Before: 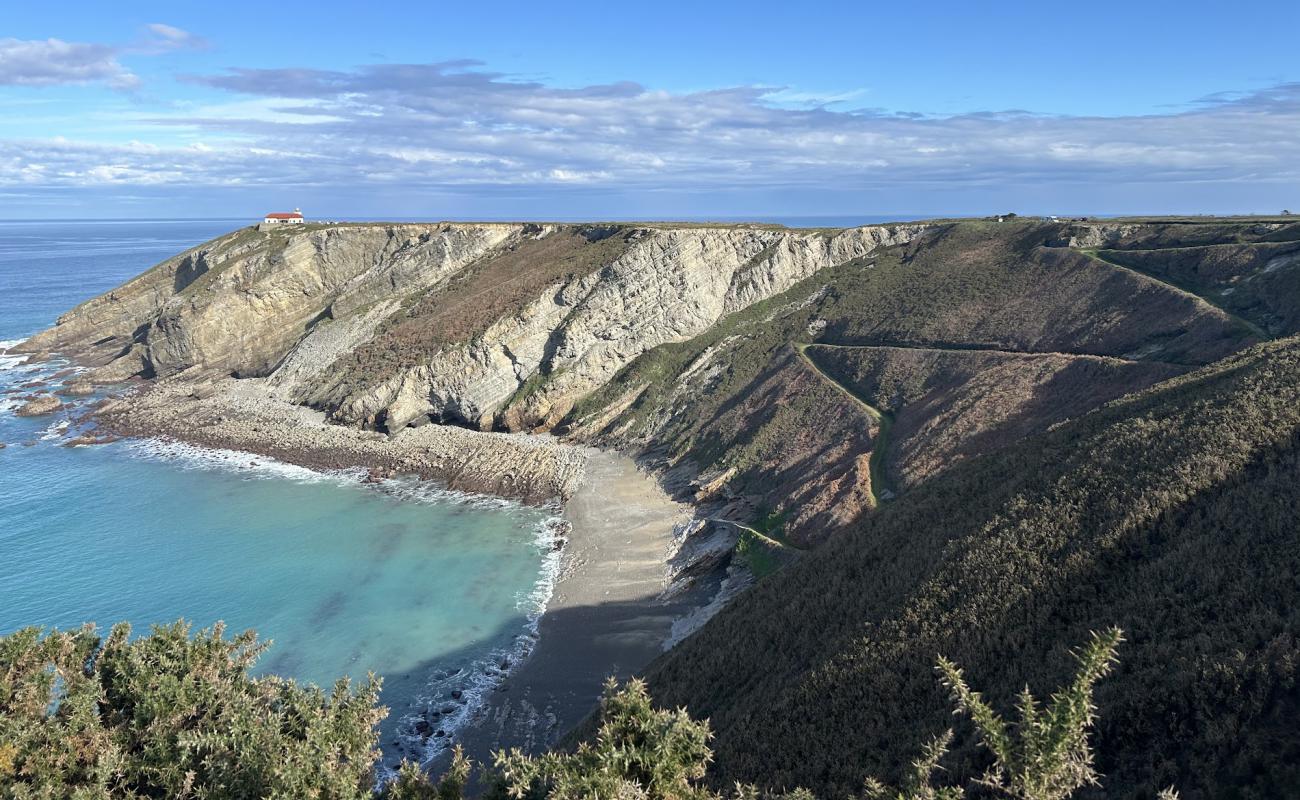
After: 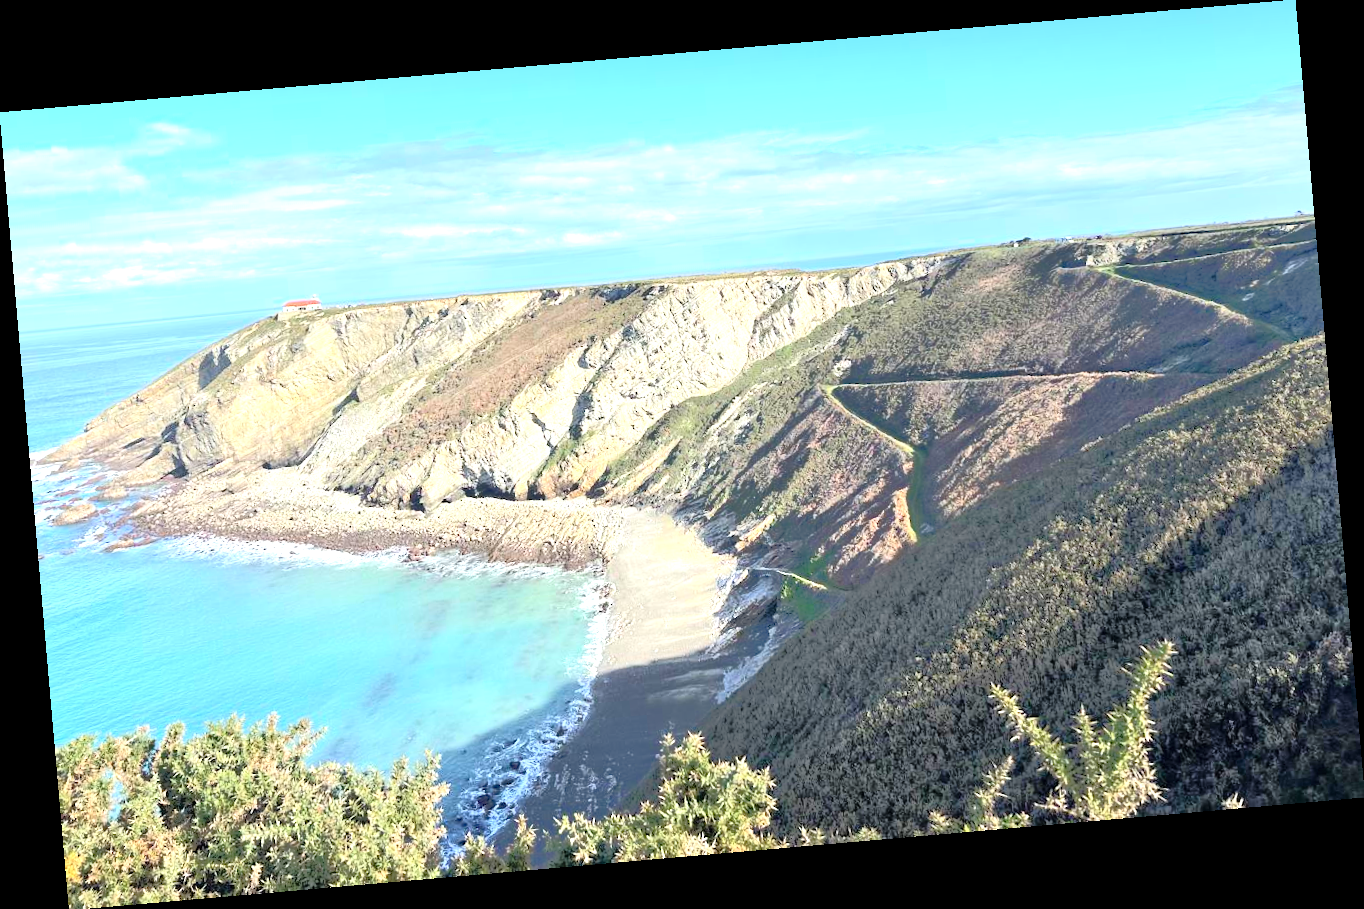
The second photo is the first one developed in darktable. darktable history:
contrast brightness saturation: contrast 0.2, brightness 0.16, saturation 0.22
rotate and perspective: rotation -4.98°, automatic cropping off
exposure: exposure 1.089 EV, compensate highlight preservation false
tone equalizer: -8 EV -0.528 EV, -7 EV -0.319 EV, -6 EV -0.083 EV, -5 EV 0.413 EV, -4 EV 0.985 EV, -3 EV 0.791 EV, -2 EV -0.01 EV, -1 EV 0.14 EV, +0 EV -0.012 EV, smoothing 1
